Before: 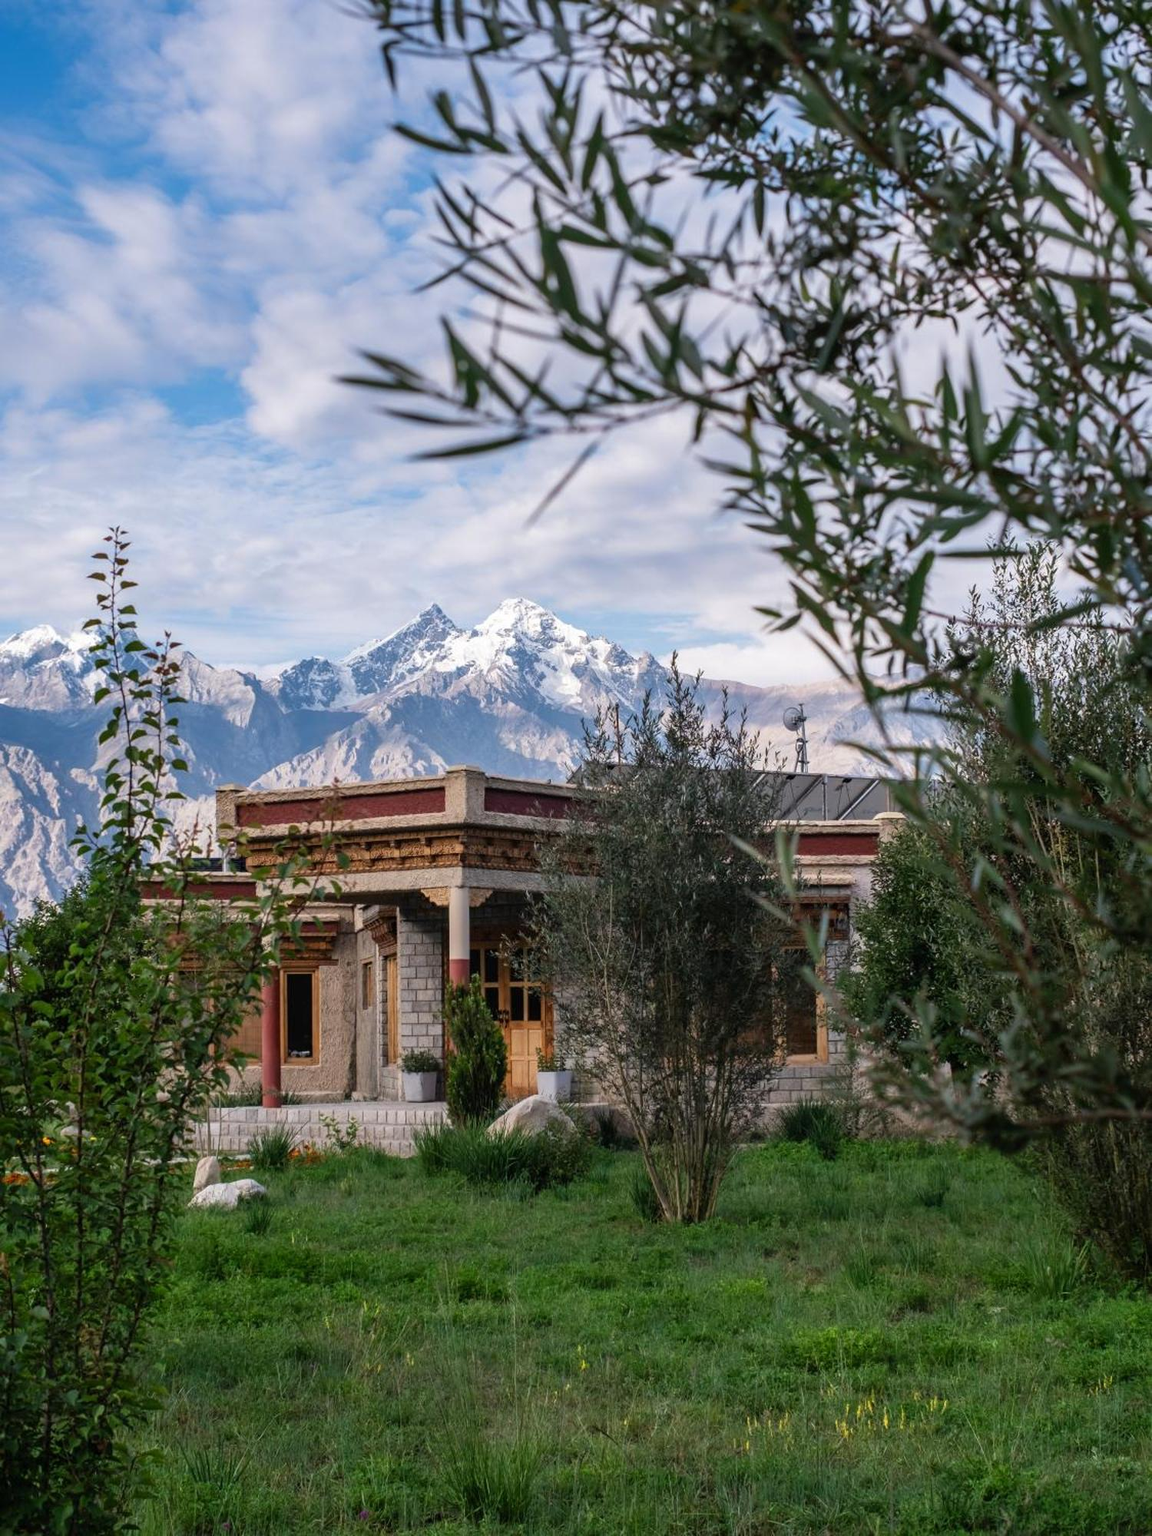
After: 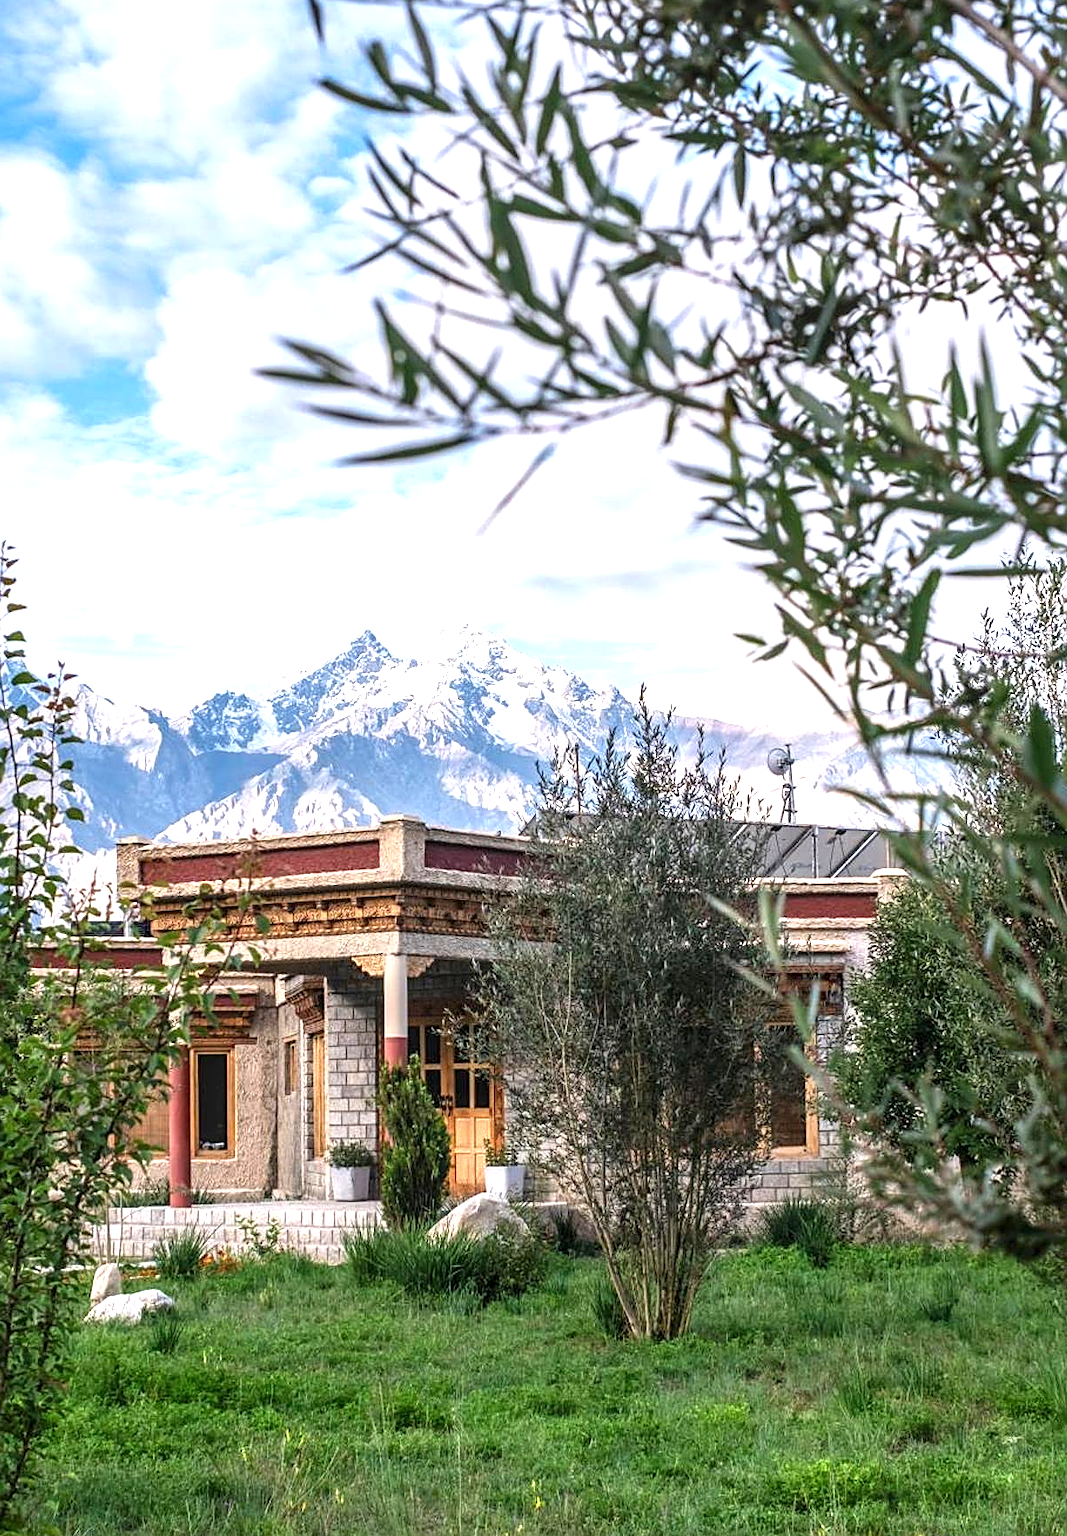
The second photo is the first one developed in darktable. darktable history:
crop: left 9.985%, top 3.621%, right 9.244%, bottom 9.21%
exposure: black level correction 0, exposure 1.099 EV, compensate highlight preservation false
sharpen: on, module defaults
local contrast: on, module defaults
